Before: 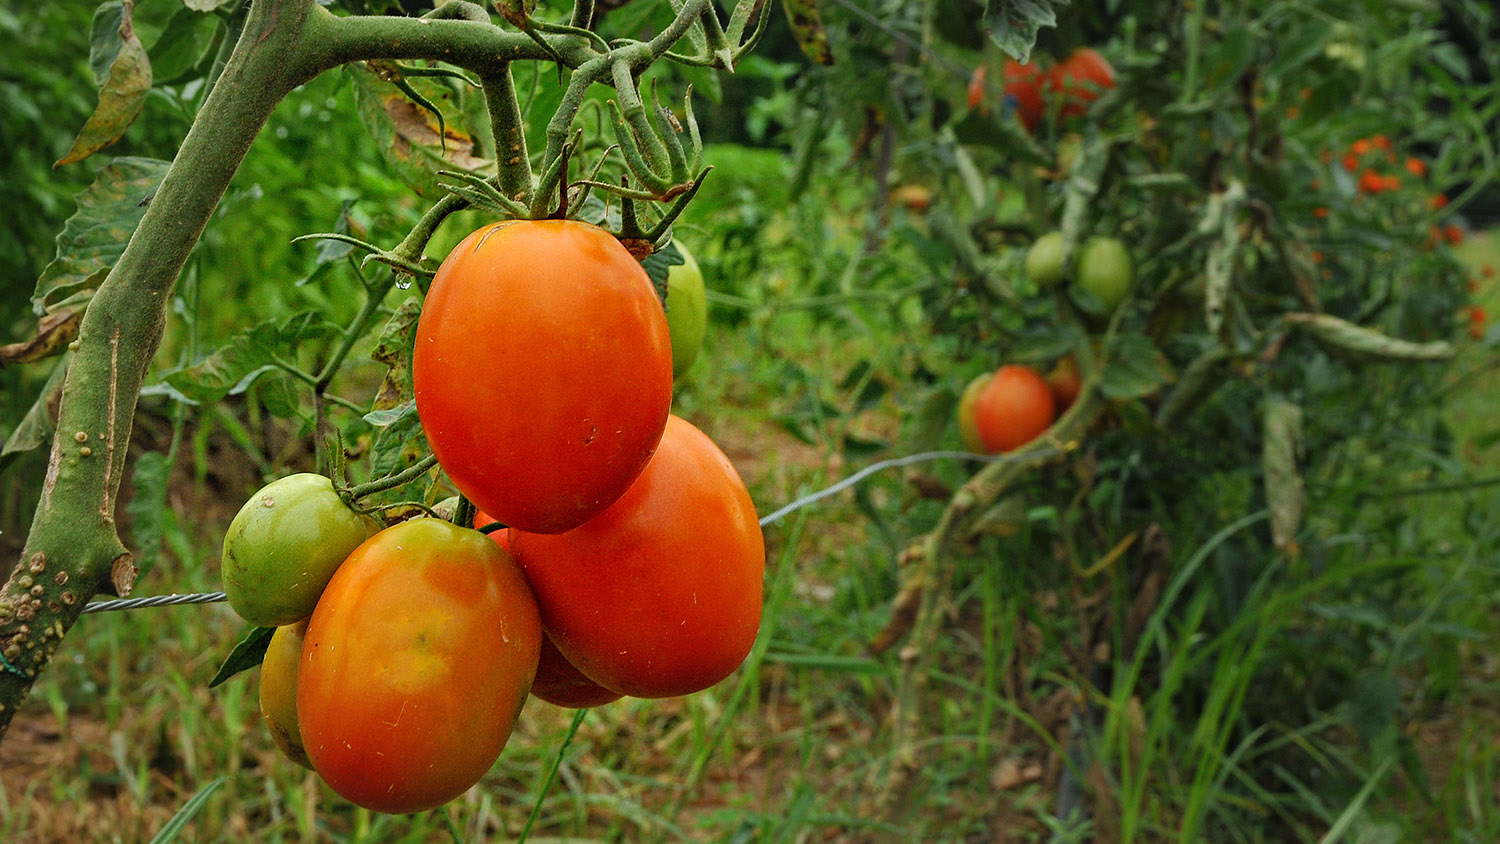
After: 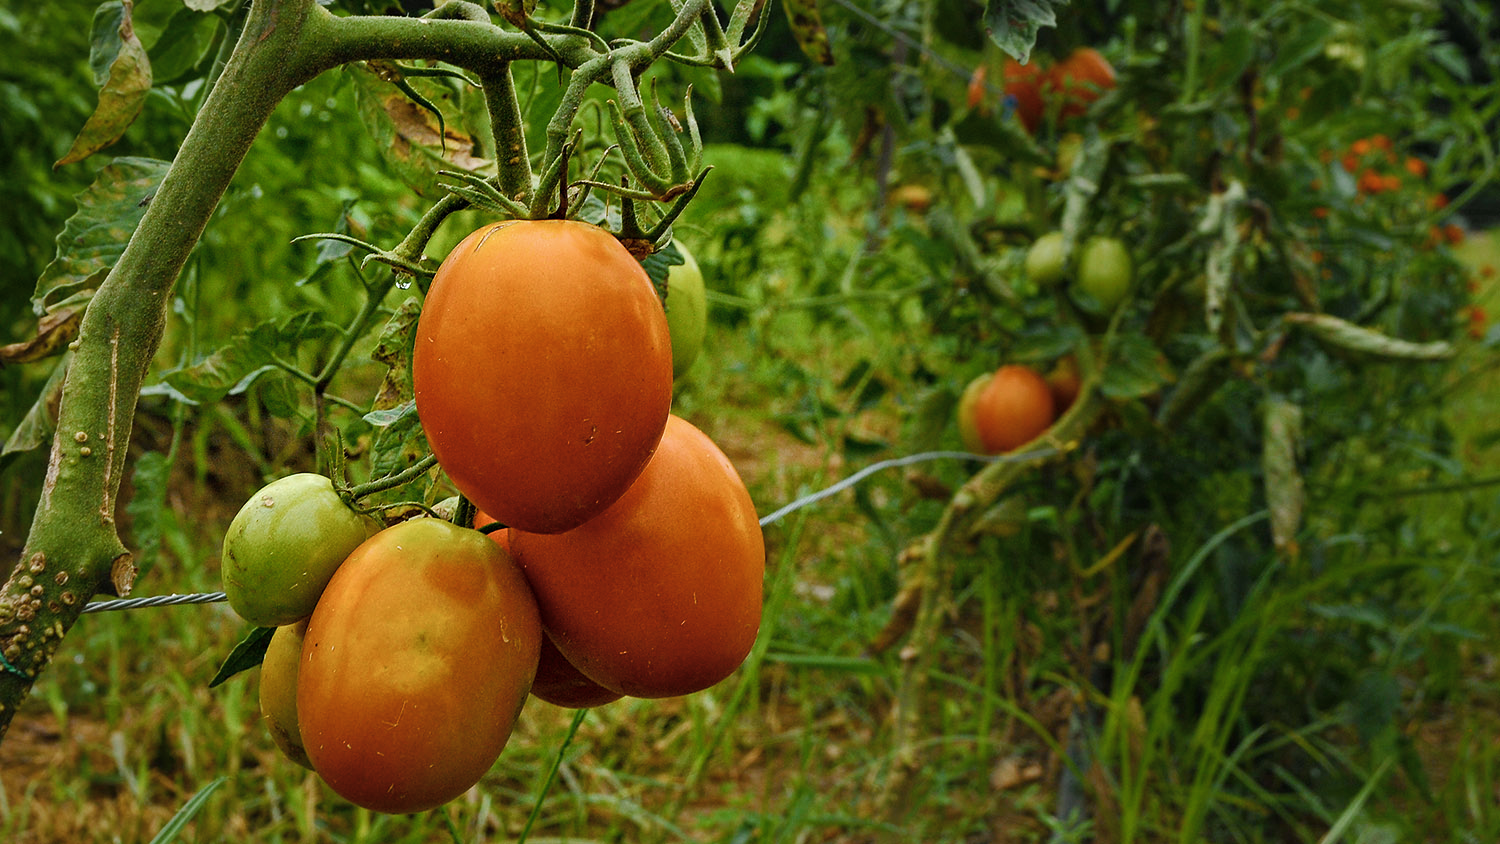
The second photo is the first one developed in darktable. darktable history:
color balance rgb: perceptual saturation grading › global saturation 39.766%, perceptual saturation grading › highlights -25.522%, perceptual saturation grading › mid-tones 34.289%, perceptual saturation grading › shadows 34.678%, global vibrance 9.93%
contrast brightness saturation: contrast 0.099, saturation -0.296
